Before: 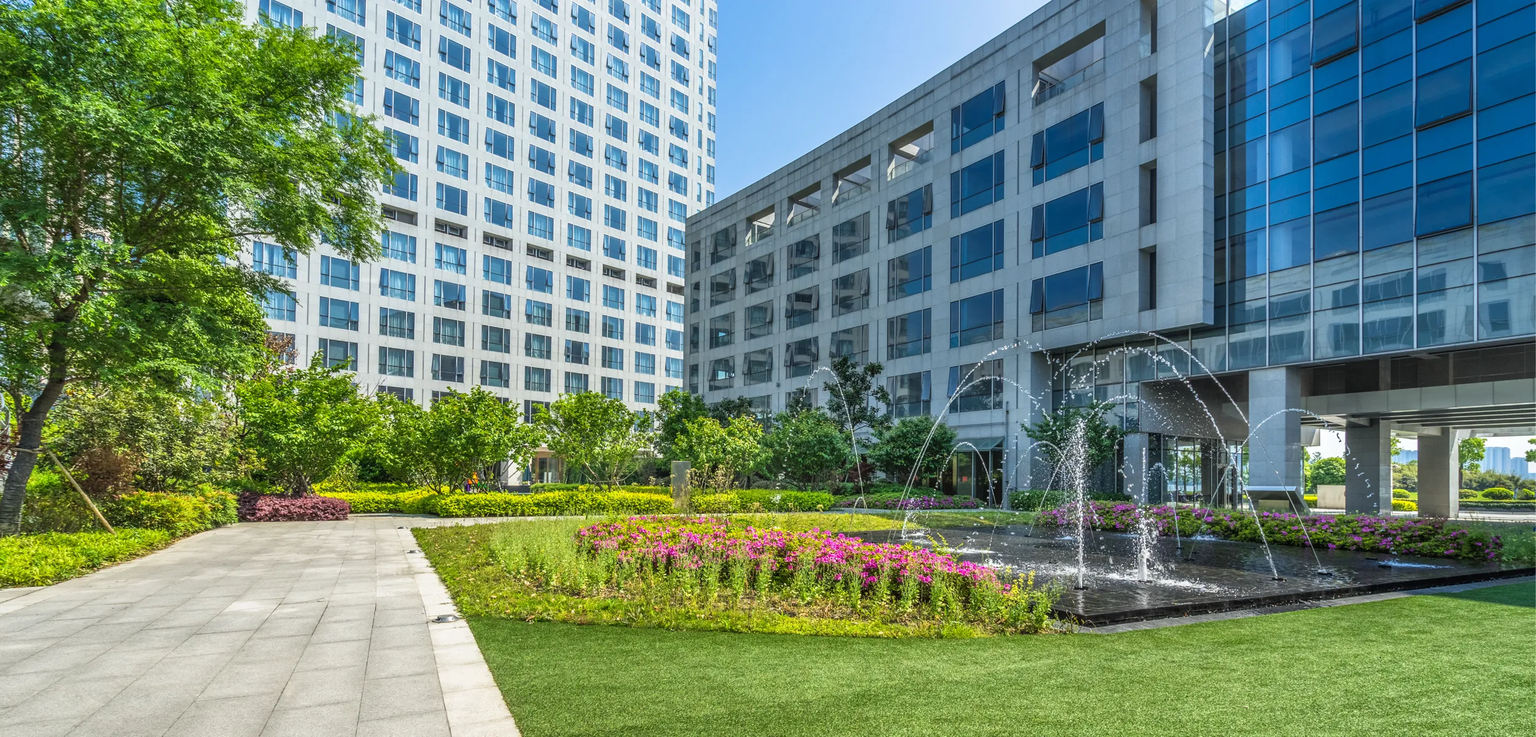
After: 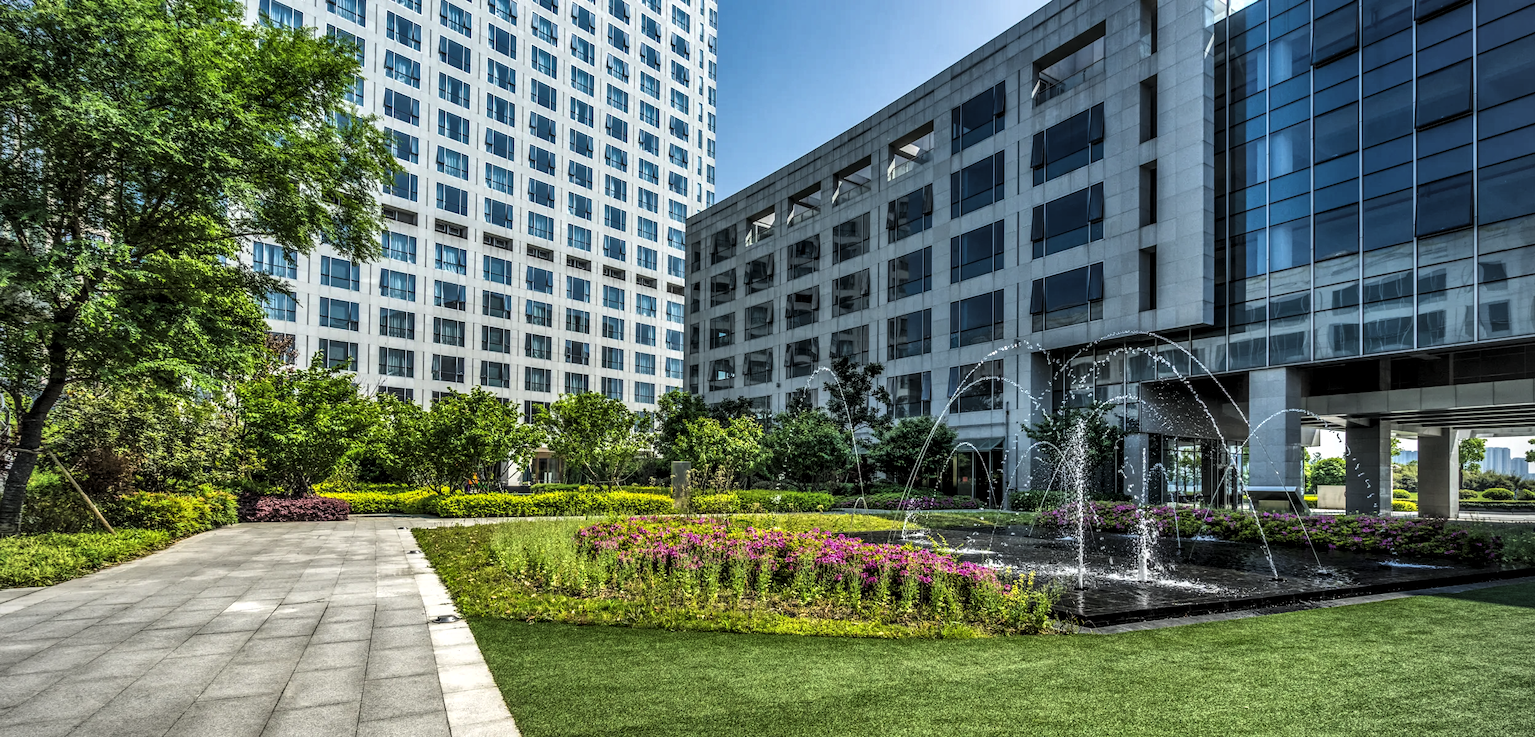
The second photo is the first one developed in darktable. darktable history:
levels: black 0.046%, levels [0.101, 0.578, 0.953]
local contrast: on, module defaults
vignetting: fall-off radius 61.15%, unbound false
shadows and highlights: soften with gaussian
